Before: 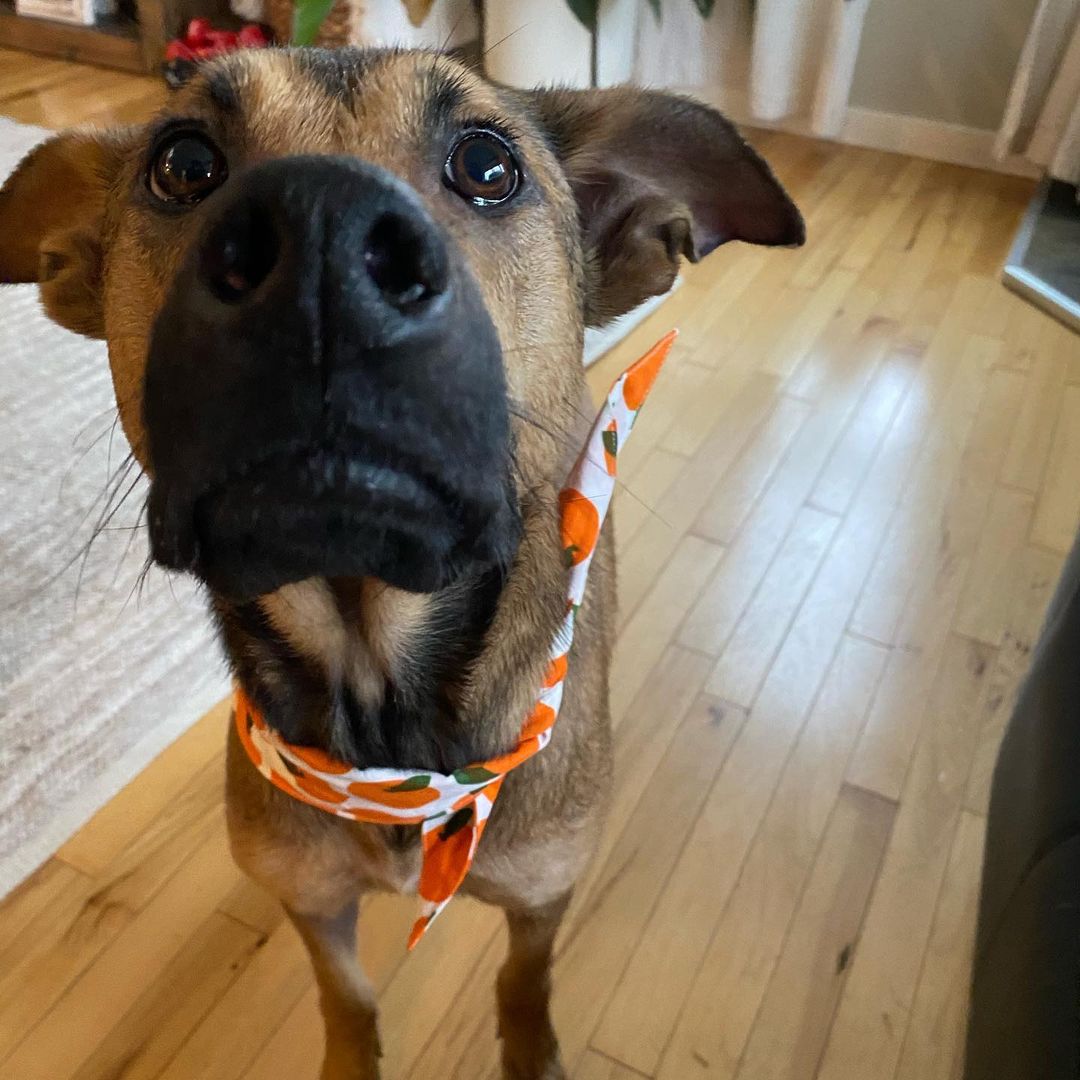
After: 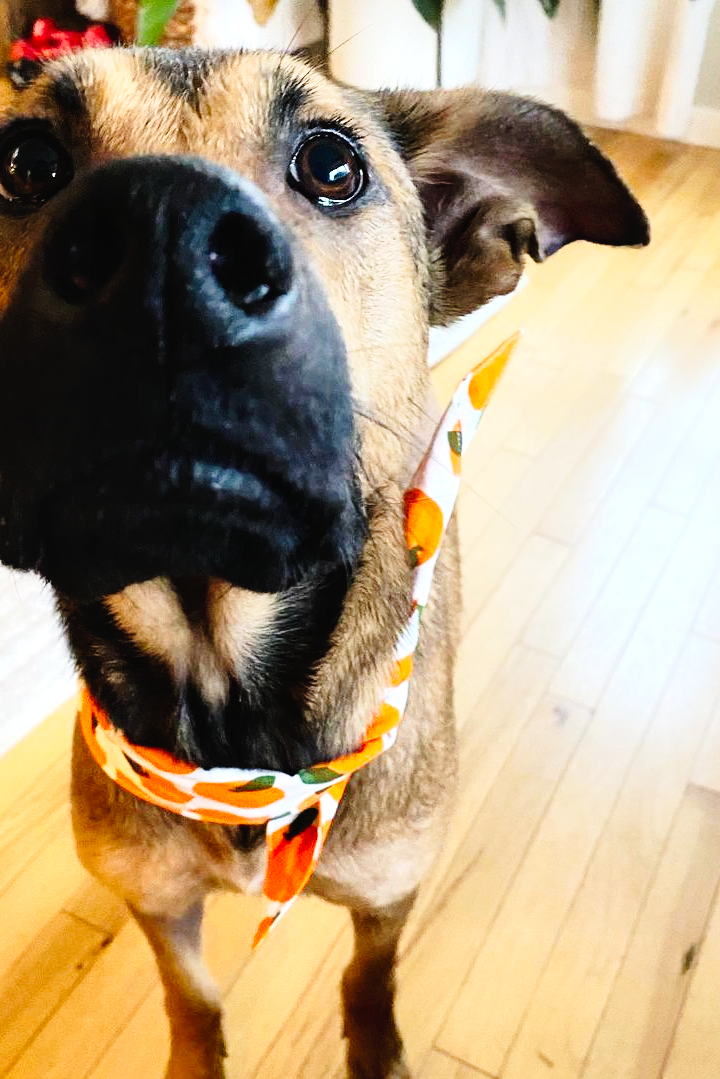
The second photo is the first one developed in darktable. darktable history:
crop and rotate: left 14.382%, right 18.933%
tone equalizer: -8 EV -0.712 EV, -7 EV -0.713 EV, -6 EV -0.604 EV, -5 EV -0.4 EV, -3 EV 0.378 EV, -2 EV 0.6 EV, -1 EV 0.682 EV, +0 EV 0.759 EV
local contrast: mode bilateral grid, contrast 20, coarseness 50, detail 120%, midtone range 0.2
tone curve: curves: ch0 [(0, 0.023) (0.104, 0.058) (0.21, 0.162) (0.469, 0.524) (0.579, 0.65) (0.725, 0.8) (0.858, 0.903) (1, 0.974)]; ch1 [(0, 0) (0.414, 0.395) (0.447, 0.447) (0.502, 0.501) (0.521, 0.512) (0.57, 0.563) (0.618, 0.61) (0.654, 0.642) (1, 1)]; ch2 [(0, 0) (0.356, 0.408) (0.437, 0.453) (0.492, 0.485) (0.524, 0.508) (0.566, 0.567) (0.595, 0.604) (1, 1)], preserve colors none
contrast brightness saturation: contrast 0.201, brightness 0.163, saturation 0.217
